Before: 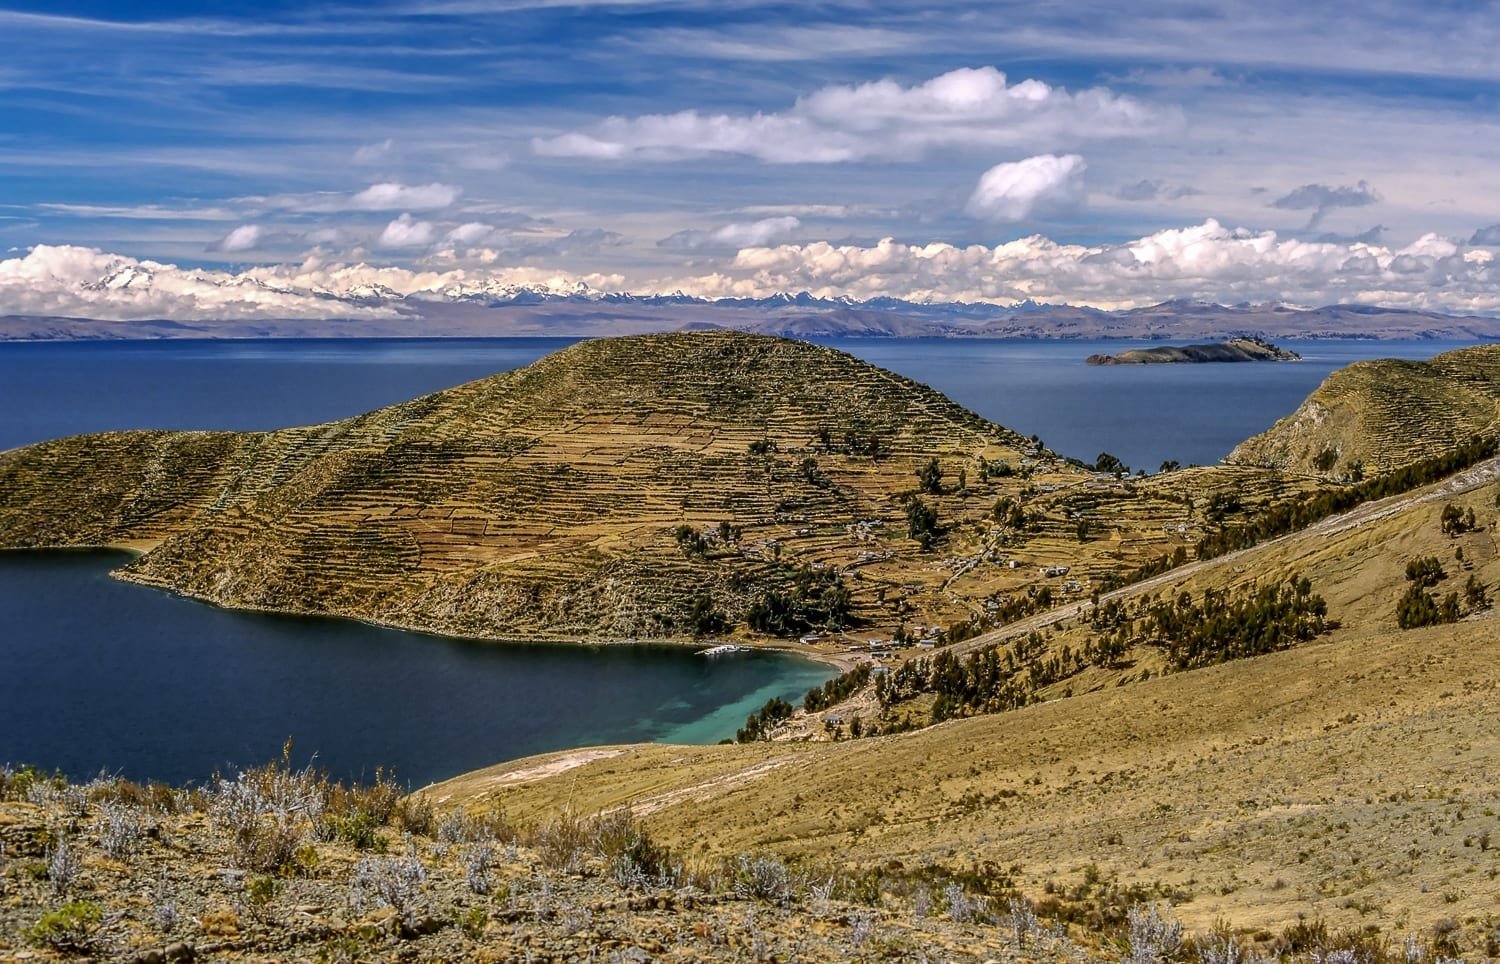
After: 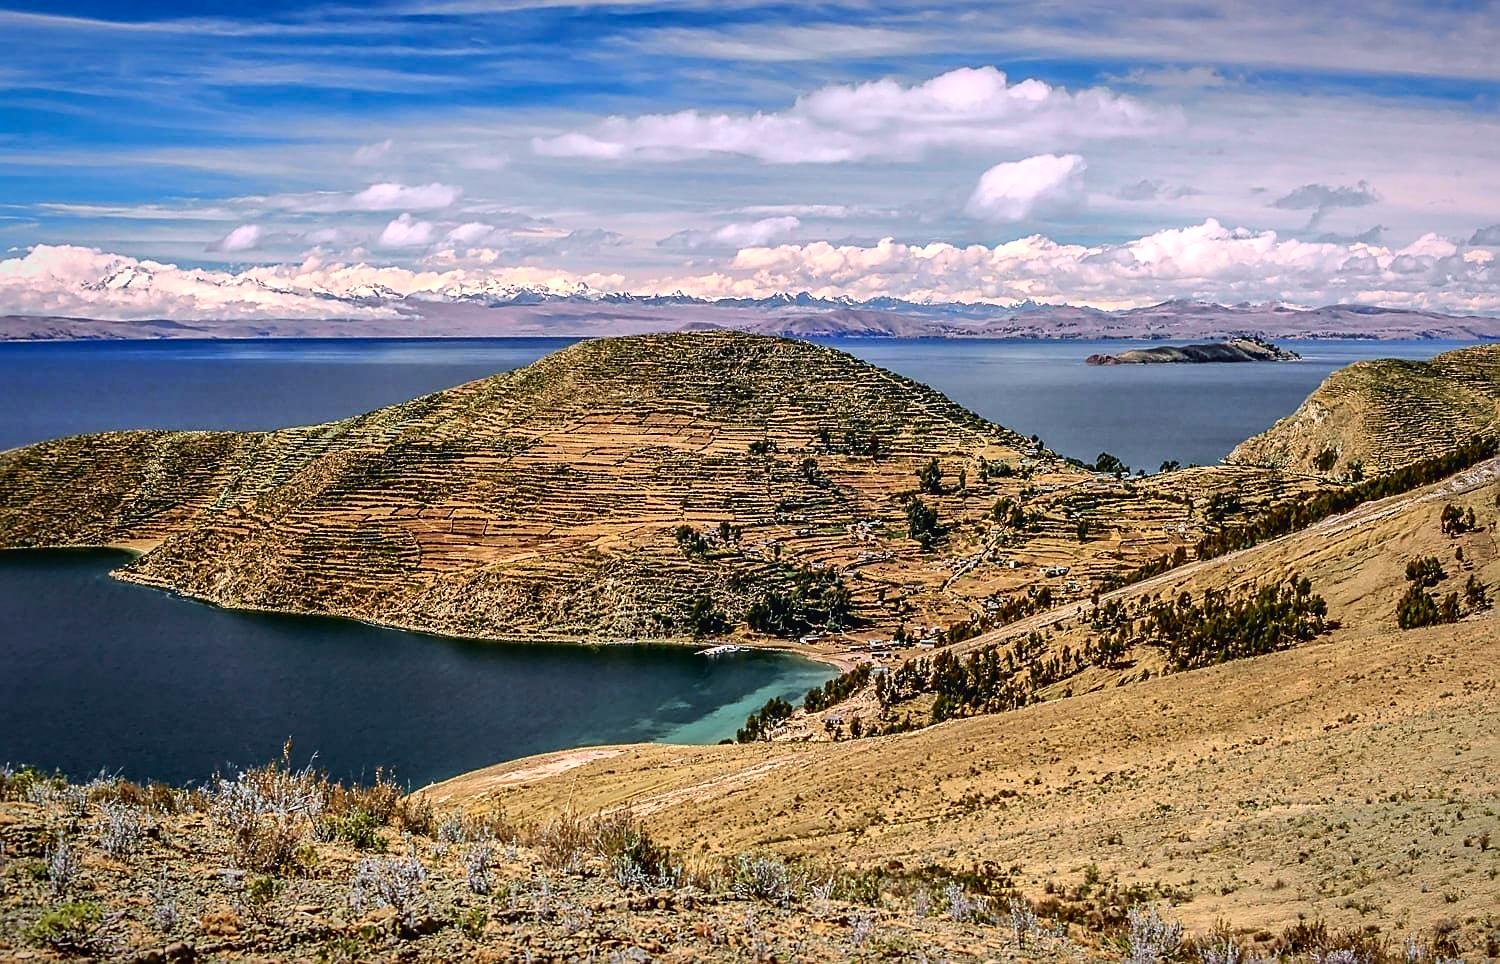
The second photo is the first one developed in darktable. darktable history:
color balance rgb: on, module defaults
color calibration: illuminant same as pipeline (D50), x 0.346, y 0.359, temperature 5002.42 K
tone curve: curves: ch0 [(0, 0.023) (0.087, 0.065) (0.184, 0.168) (0.45, 0.54) (0.57, 0.683) (0.722, 0.825) (0.877, 0.948) (1, 1)]; ch1 [(0, 0) (0.388, 0.369) (0.44, 0.44) (0.489, 0.481) (0.534, 0.561) (0.657, 0.659) (1, 1)]; ch2 [(0, 0) (0.353, 0.317) (0.408, 0.427) (0.472, 0.46) (0.5, 0.496) (0.537, 0.534) (0.576, 0.592) (0.625, 0.631) (1, 1)], color space Lab, independent channels, preserve colors none
sharpen: on, module defaults
base curve: preserve colors none
vignetting: fall-off start 80.87%, fall-off radius 61.59%, brightness -0.384, saturation 0.007, center (0, 0.007), automatic ratio true, width/height ratio 1.418
